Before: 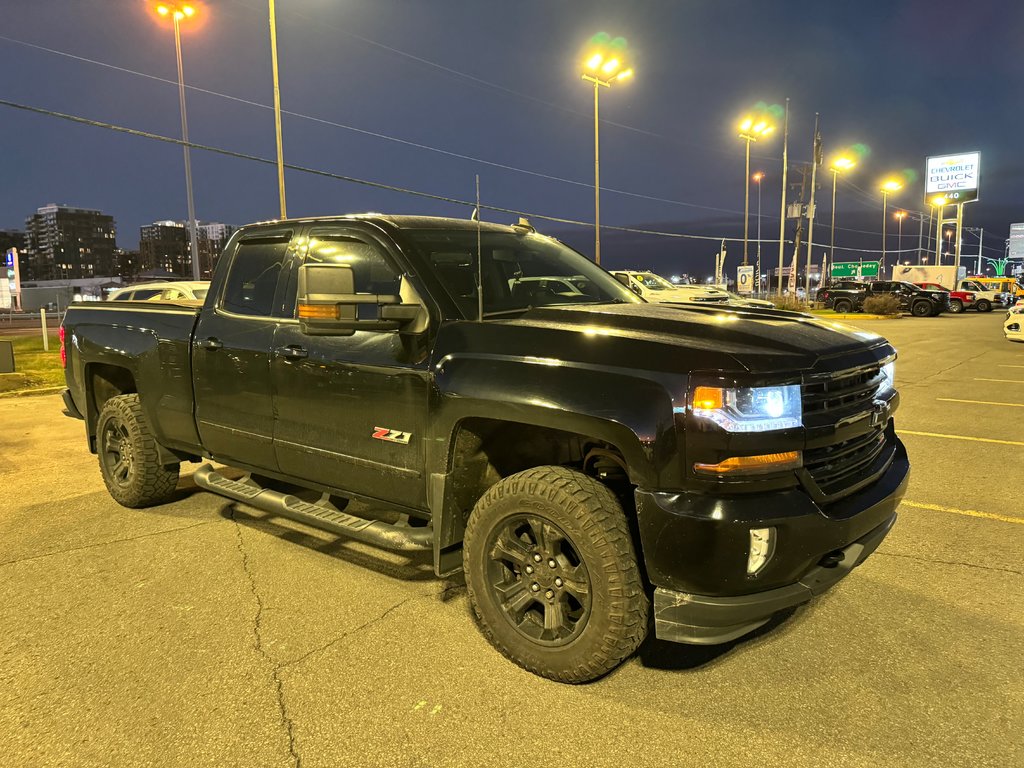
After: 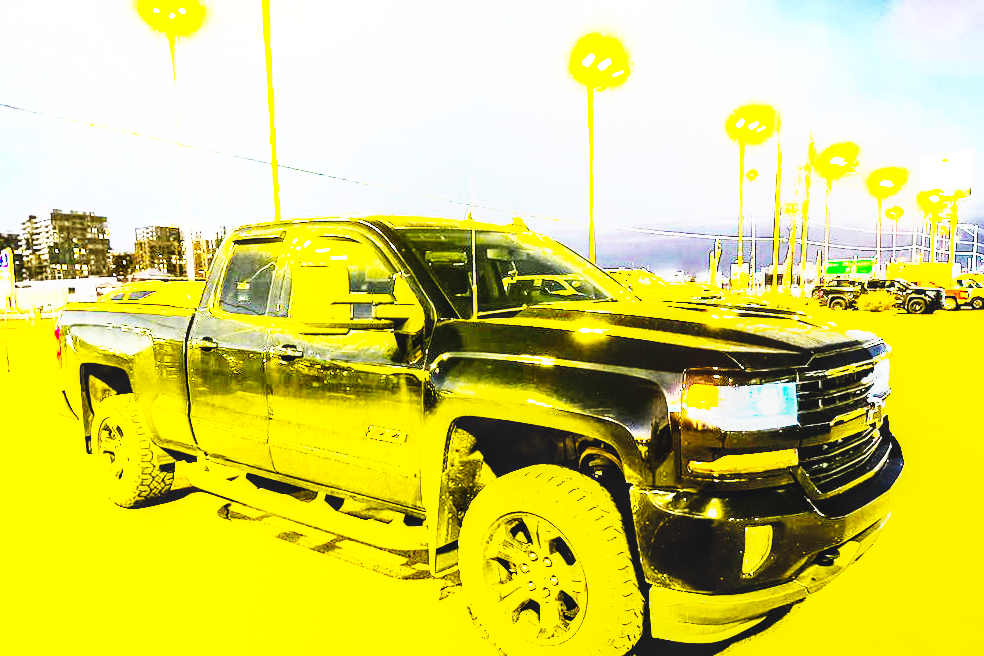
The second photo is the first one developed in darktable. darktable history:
local contrast: on, module defaults
base curve: curves: ch0 [(0, 0.003) (0.001, 0.002) (0.006, 0.004) (0.02, 0.022) (0.048, 0.086) (0.094, 0.234) (0.162, 0.431) (0.258, 0.629) (0.385, 0.8) (0.548, 0.918) (0.751, 0.988) (1, 1)], preserve colors none
color balance rgb: linear chroma grading › shadows -30%, linear chroma grading › global chroma 35%, perceptual saturation grading › global saturation 75%, perceptual saturation grading › shadows -30%, perceptual brilliance grading › highlights 75%, perceptual brilliance grading › shadows -30%, global vibrance 35%
contrast brightness saturation: saturation -0.05
exposure: black level correction 0, exposure 1.5 EV, compensate exposure bias true, compensate highlight preservation false
crop and rotate: angle 0.2°, left 0.275%, right 3.127%, bottom 14.18%
rgb curve: curves: ch0 [(0, 0) (0.21, 0.15) (0.24, 0.21) (0.5, 0.75) (0.75, 0.96) (0.89, 0.99) (1, 1)]; ch1 [(0, 0.02) (0.21, 0.13) (0.25, 0.2) (0.5, 0.67) (0.75, 0.9) (0.89, 0.97) (1, 1)]; ch2 [(0, 0.02) (0.21, 0.13) (0.25, 0.2) (0.5, 0.67) (0.75, 0.9) (0.89, 0.97) (1, 1)], compensate middle gray true
